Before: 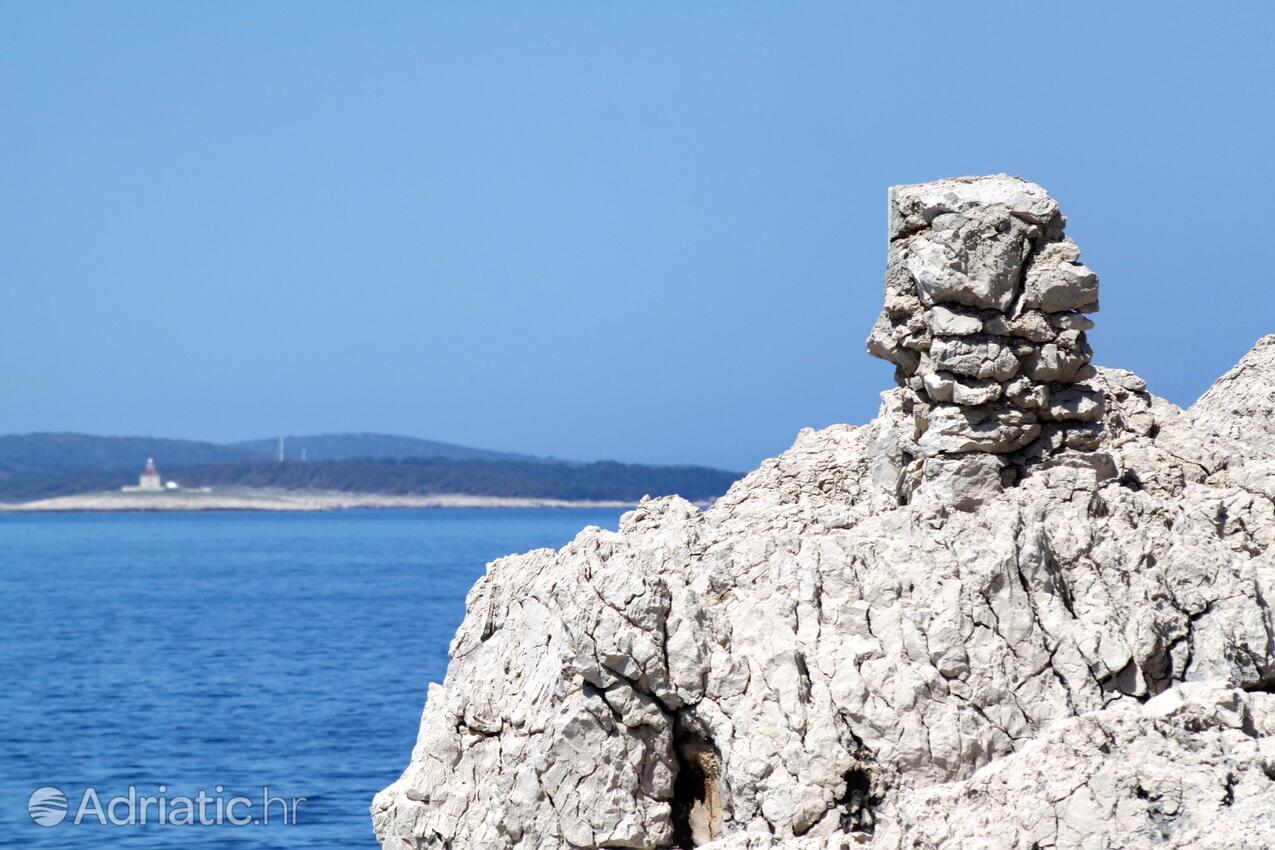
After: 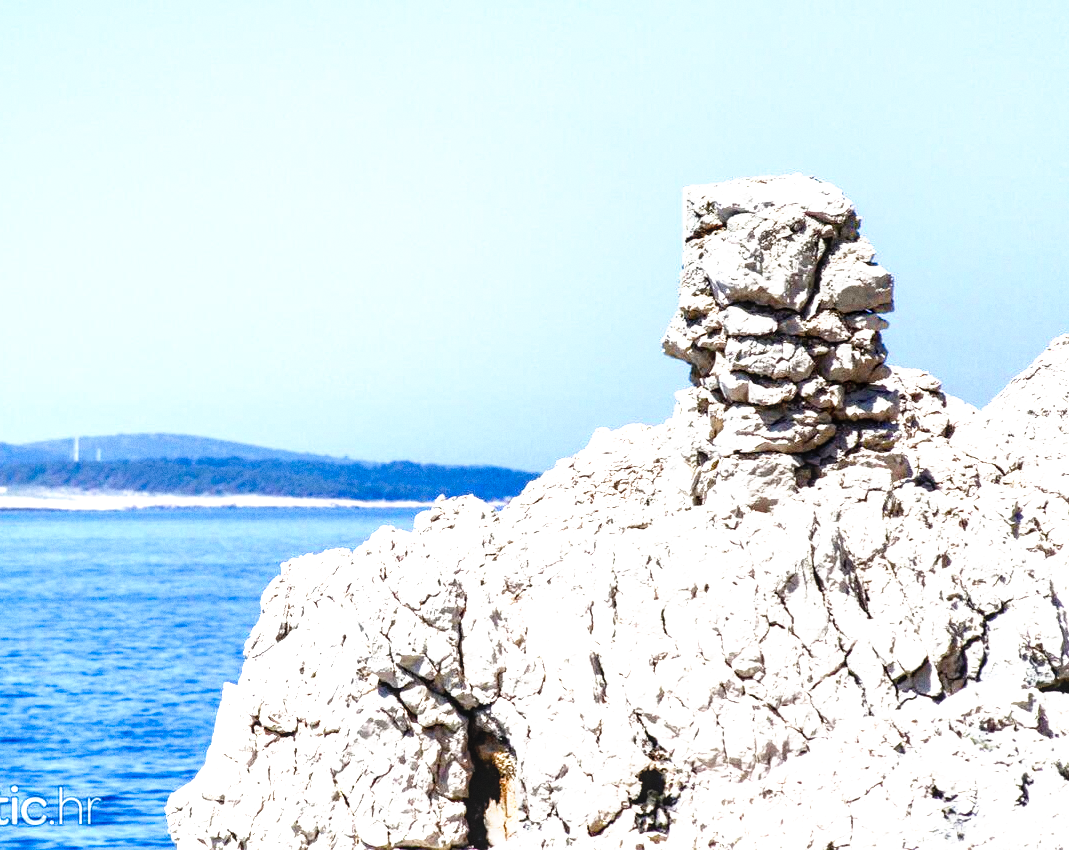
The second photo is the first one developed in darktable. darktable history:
grain: on, module defaults
local contrast: on, module defaults
exposure: black level correction 0, exposure 0.95 EV, compensate exposure bias true, compensate highlight preservation false
tone curve: curves: ch0 [(0, 0) (0.003, 0.001) (0.011, 0.005) (0.025, 0.01) (0.044, 0.019) (0.069, 0.029) (0.1, 0.042) (0.136, 0.078) (0.177, 0.129) (0.224, 0.182) (0.277, 0.246) (0.335, 0.318) (0.399, 0.396) (0.468, 0.481) (0.543, 0.573) (0.623, 0.672) (0.709, 0.777) (0.801, 0.881) (0.898, 0.975) (1, 1)], preserve colors none
color balance rgb: perceptual saturation grading › global saturation 20%, perceptual saturation grading › highlights -25%, perceptual saturation grading › shadows 50%
crop: left 16.145%
